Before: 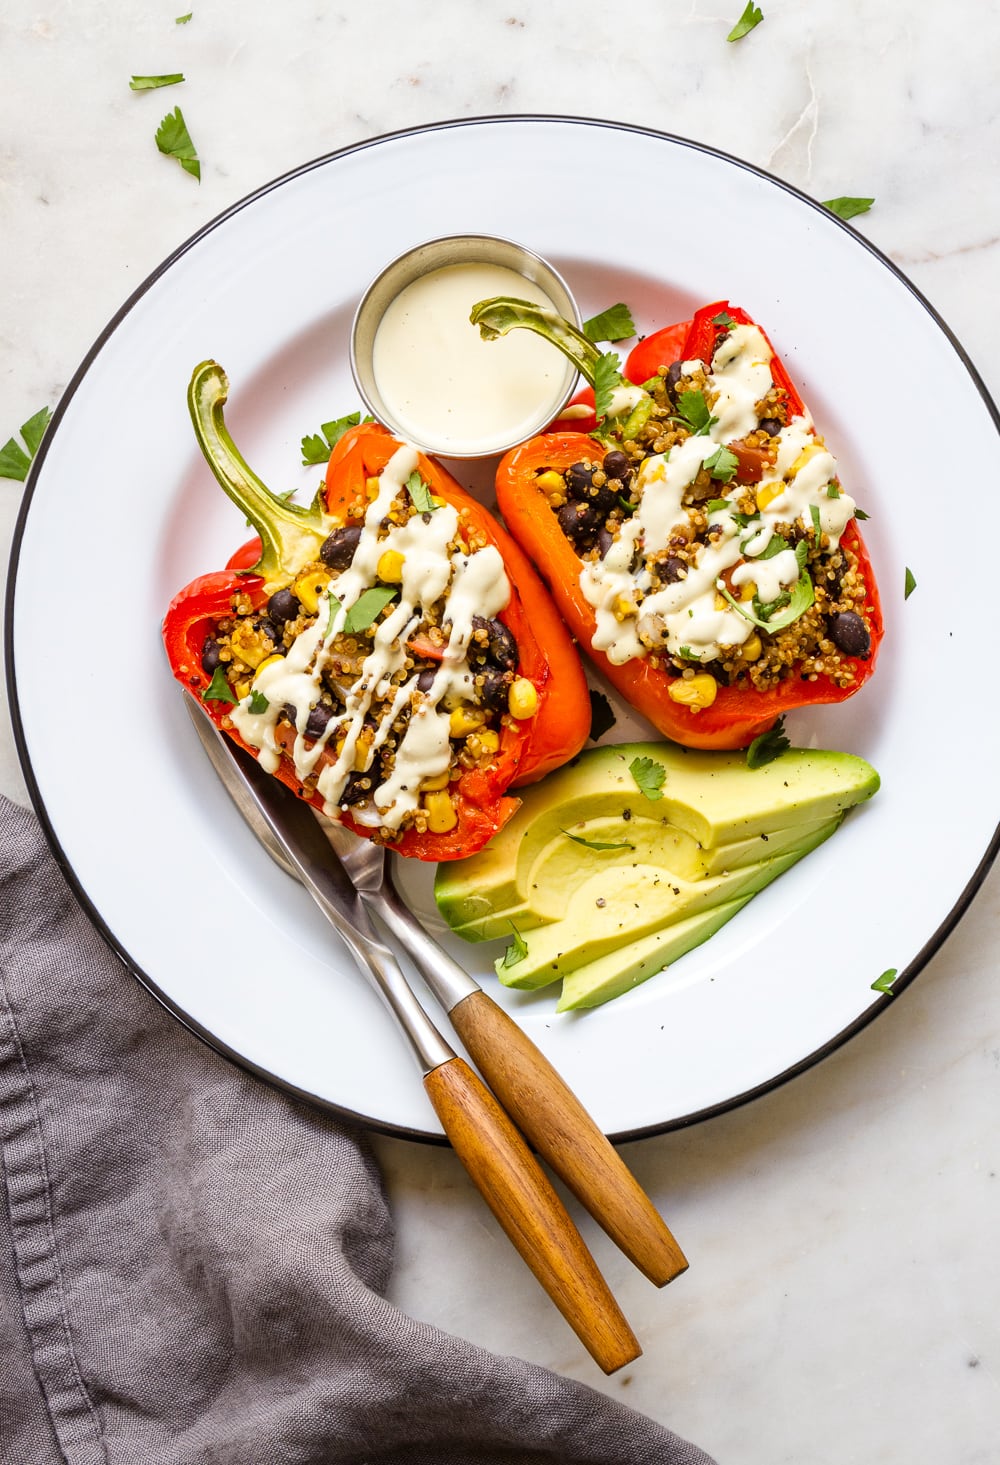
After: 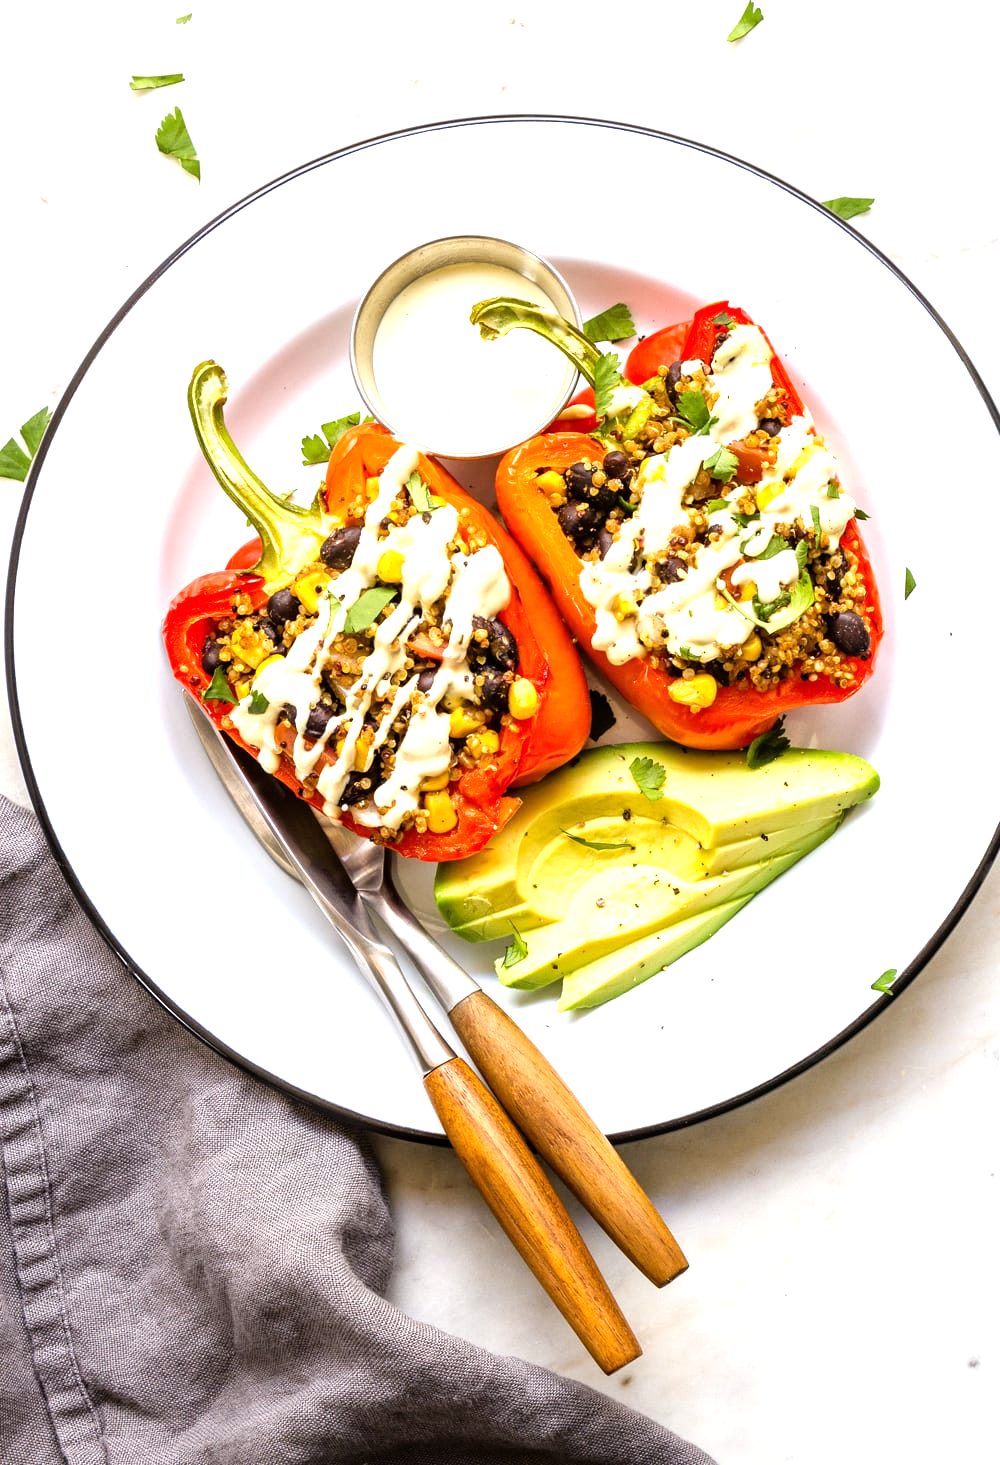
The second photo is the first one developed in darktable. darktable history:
tone equalizer: -8 EV -0.746 EV, -7 EV -0.686 EV, -6 EV -0.633 EV, -5 EV -0.381 EV, -3 EV 0.405 EV, -2 EV 0.6 EV, -1 EV 0.691 EV, +0 EV 0.733 EV
